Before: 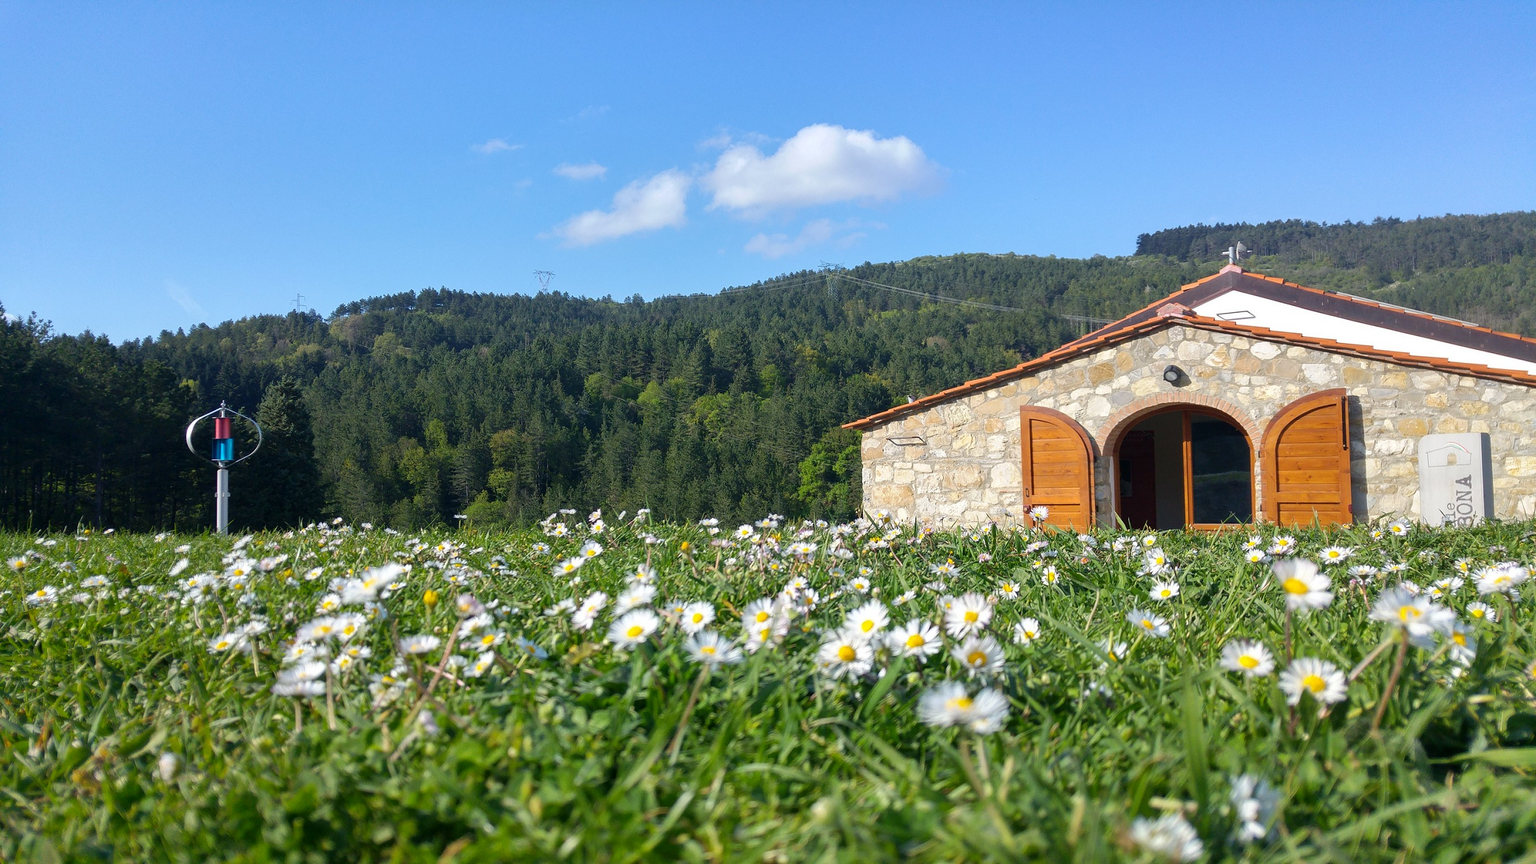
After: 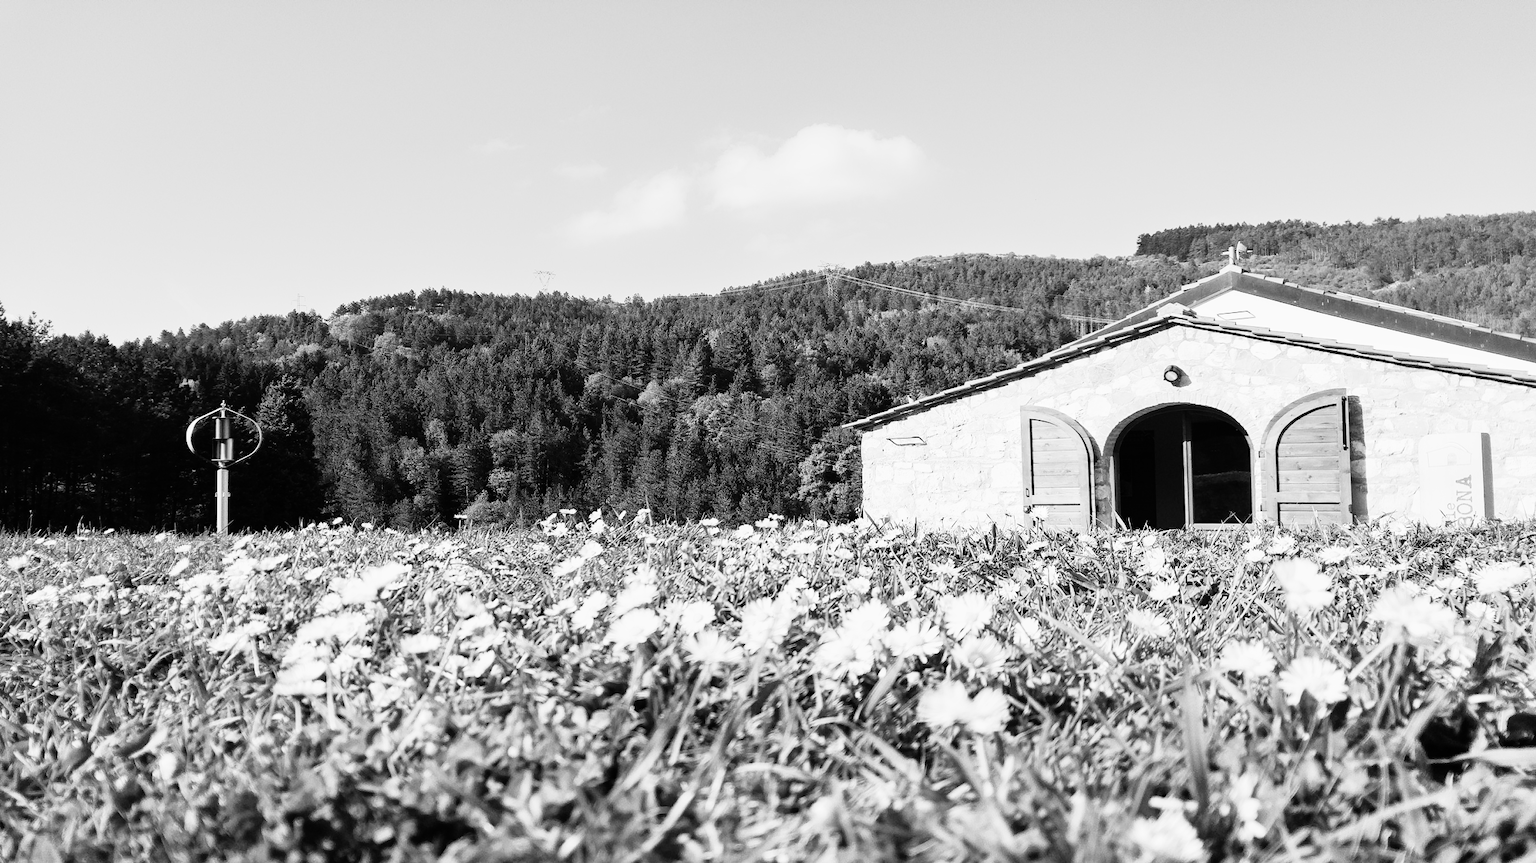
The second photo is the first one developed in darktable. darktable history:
rgb curve: curves: ch0 [(0, 0) (0.21, 0.15) (0.24, 0.21) (0.5, 0.75) (0.75, 0.96) (0.89, 0.99) (1, 1)]; ch1 [(0, 0.02) (0.21, 0.13) (0.25, 0.2) (0.5, 0.67) (0.75, 0.9) (0.89, 0.97) (1, 1)]; ch2 [(0, 0.02) (0.21, 0.13) (0.25, 0.2) (0.5, 0.67) (0.75, 0.9) (0.89, 0.97) (1, 1)], compensate middle gray true
exposure: compensate highlight preservation false
monochrome: a 32, b 64, size 2.3
contrast brightness saturation: saturation -0.05
